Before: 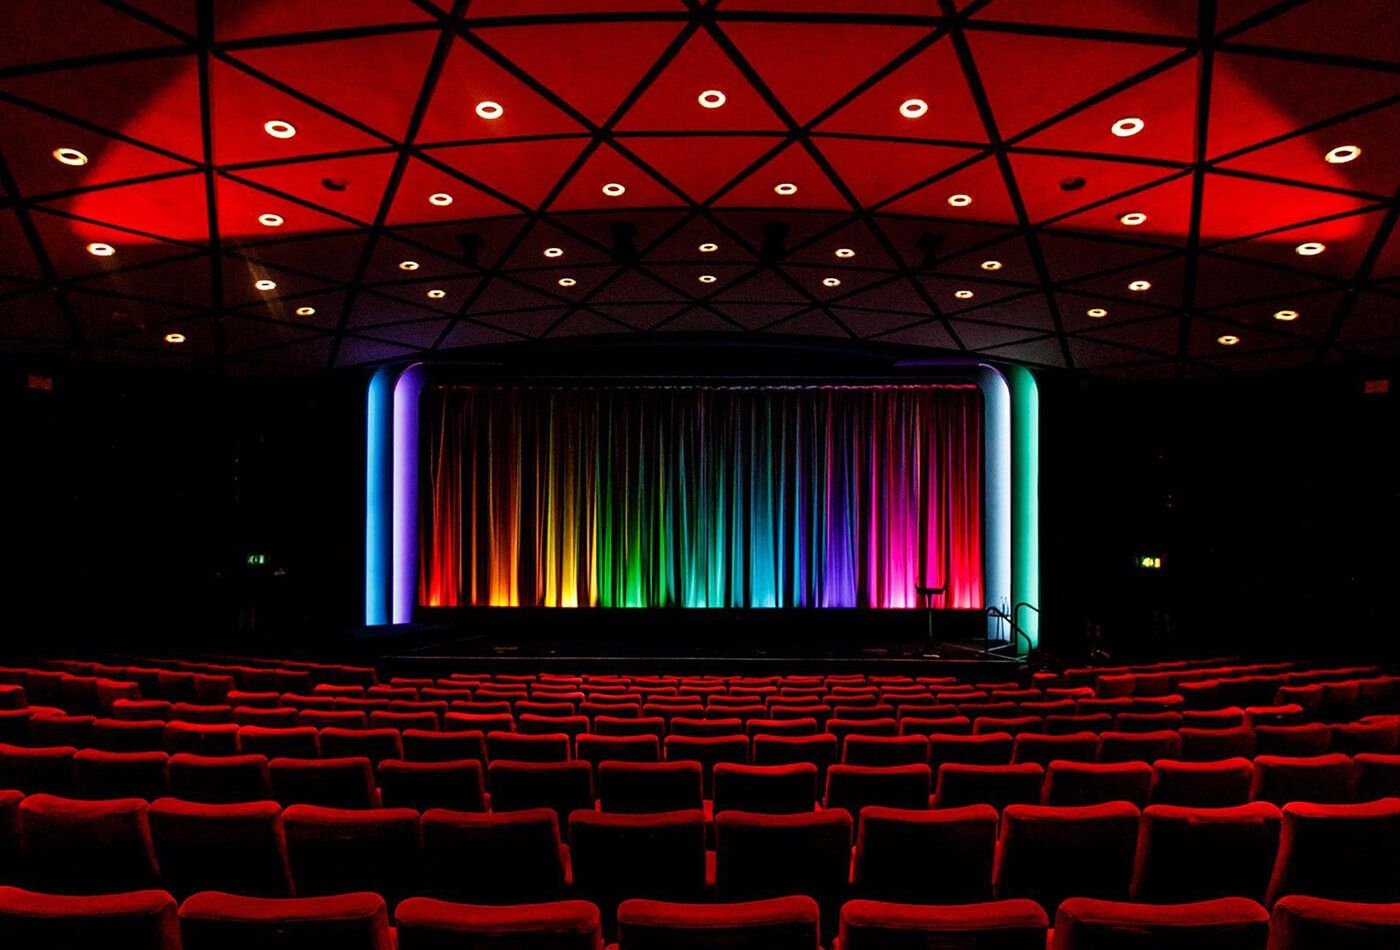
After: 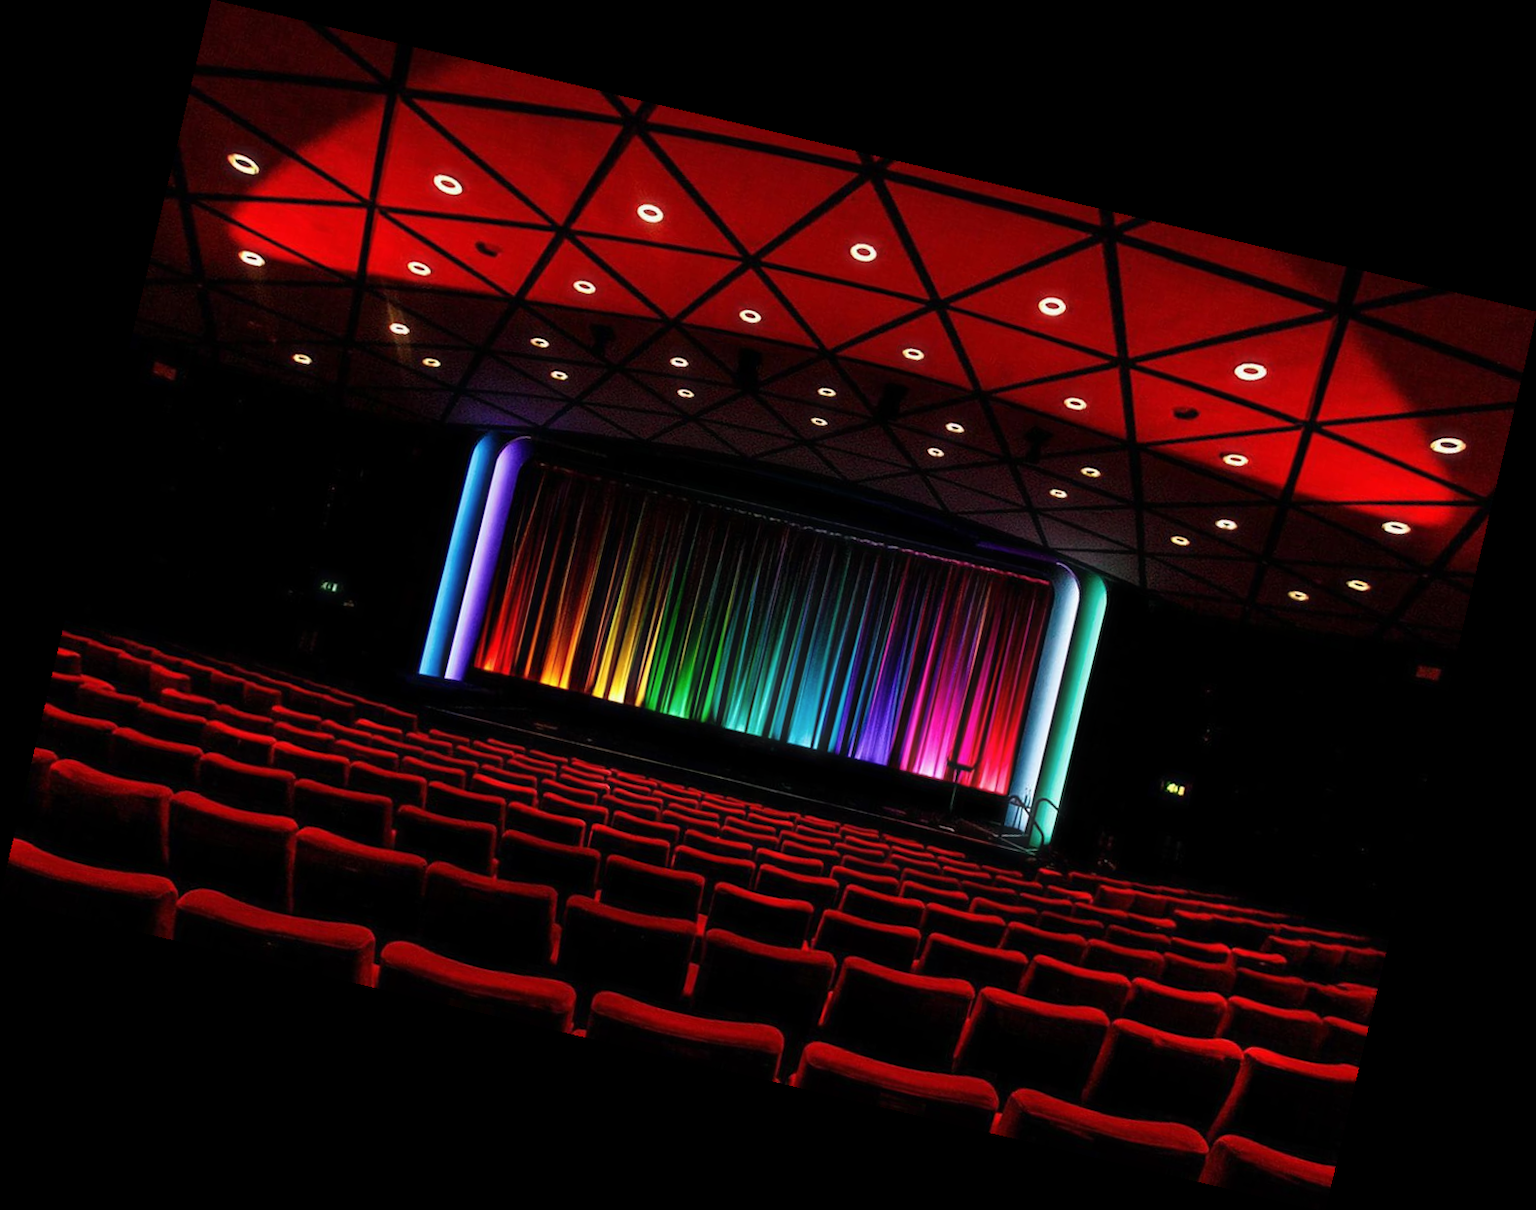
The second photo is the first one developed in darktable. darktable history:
haze removal: strength -0.1, adaptive false
rotate and perspective: rotation 13.27°, automatic cropping off
